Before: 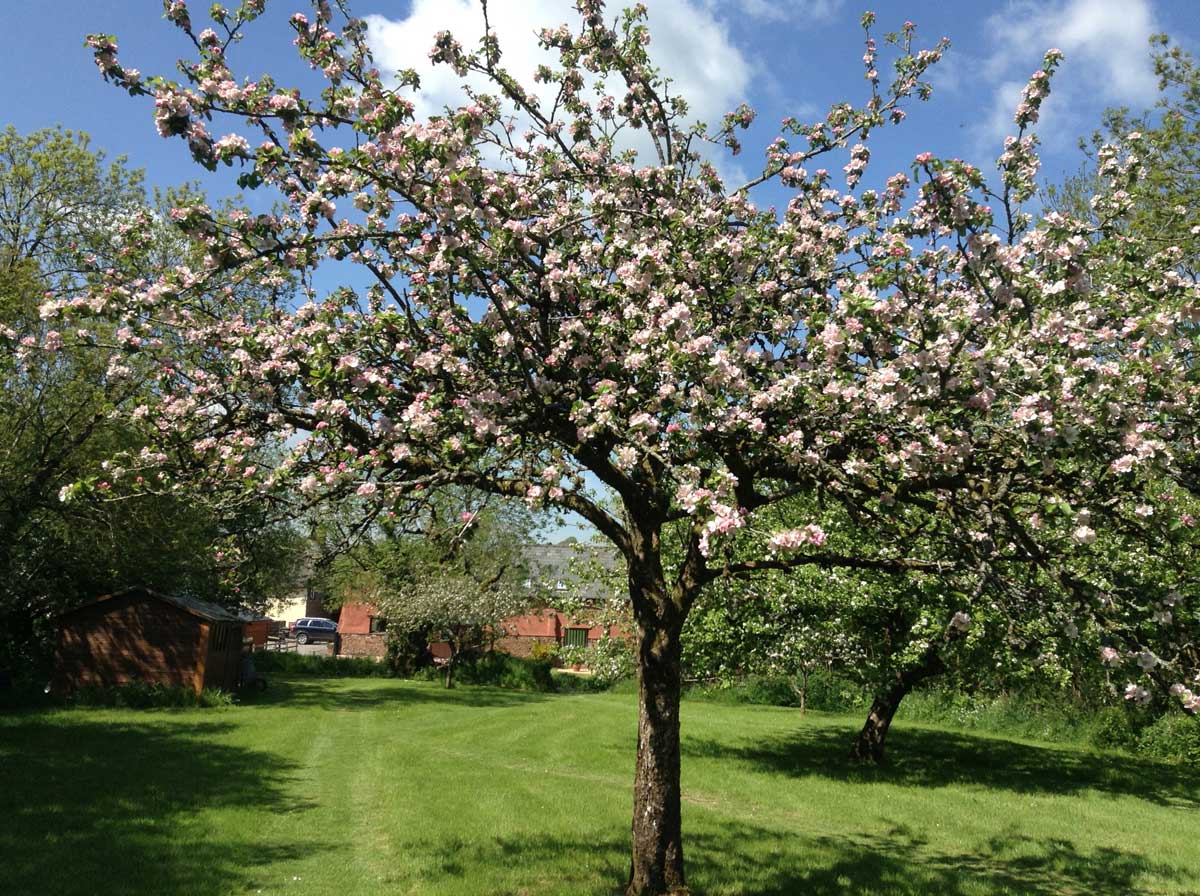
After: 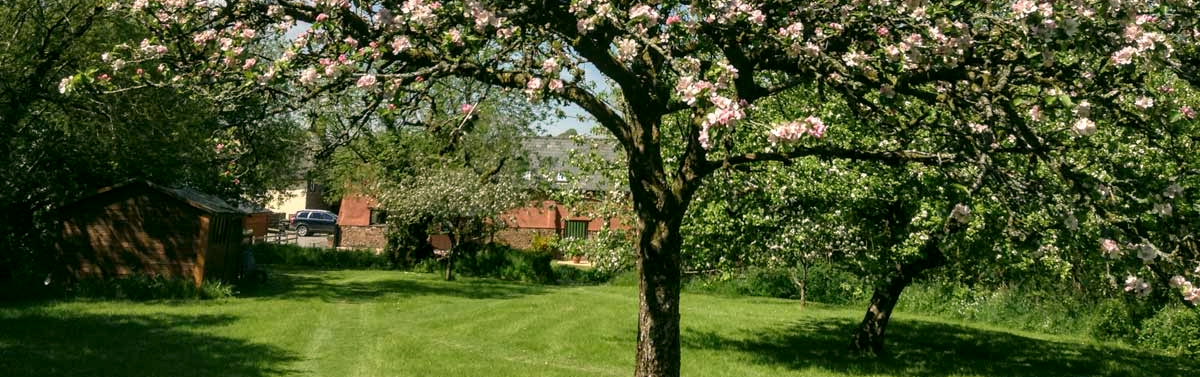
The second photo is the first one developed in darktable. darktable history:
local contrast: on, module defaults
crop: top 45.629%, bottom 12.217%
color correction: highlights a* 4.12, highlights b* 4.96, shadows a* -7.18, shadows b* 4.74
